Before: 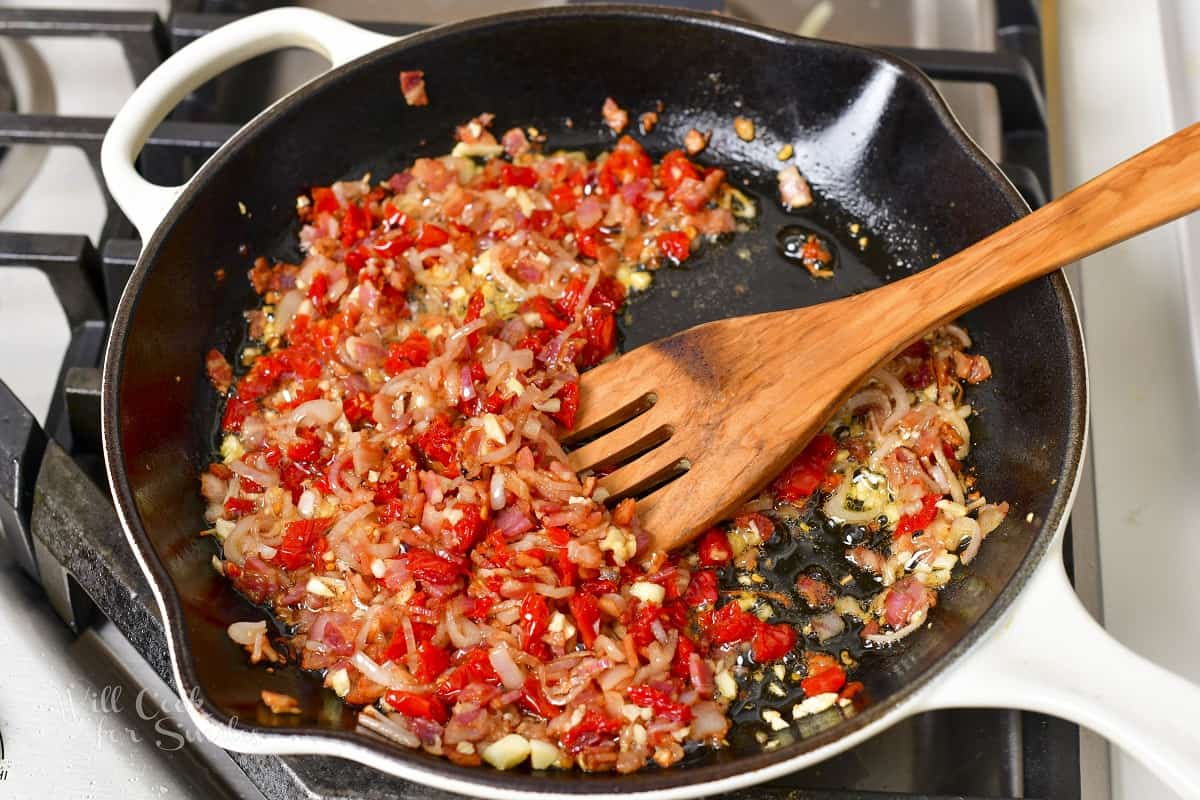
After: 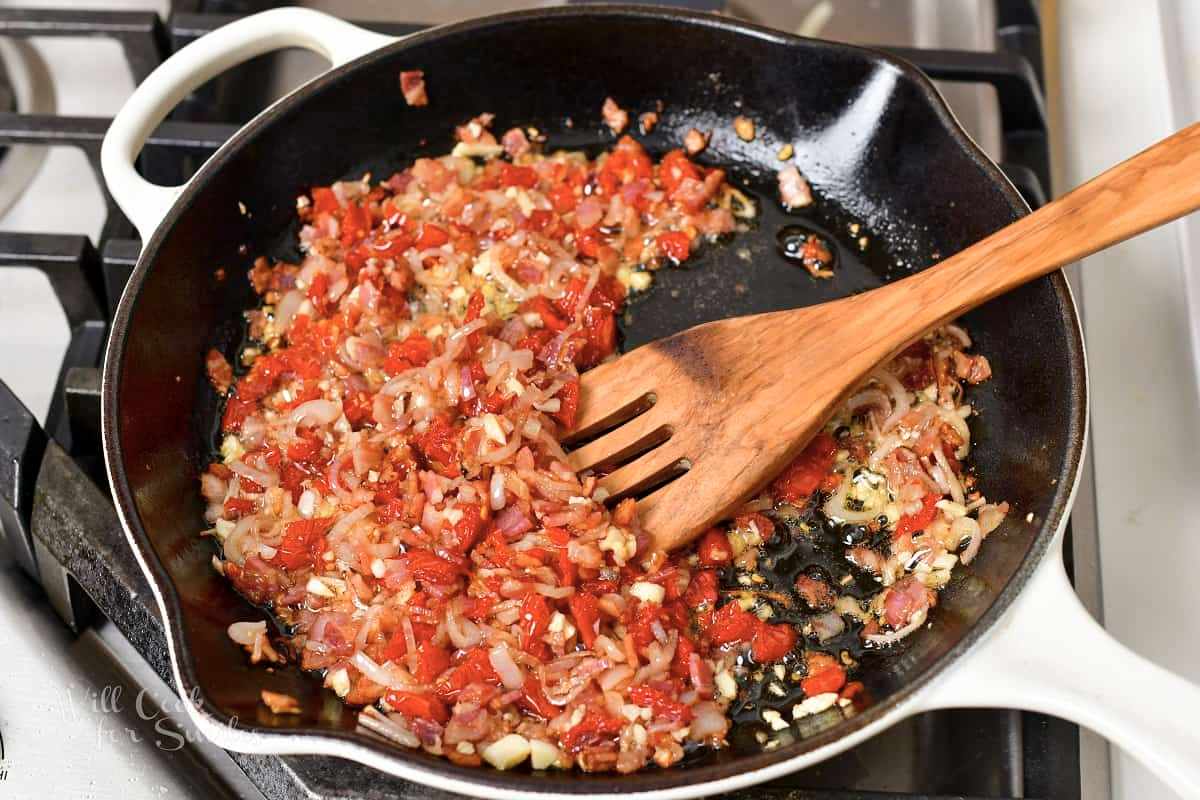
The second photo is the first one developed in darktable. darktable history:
contrast brightness saturation: contrast 0.064, brightness -0.014, saturation -0.234
